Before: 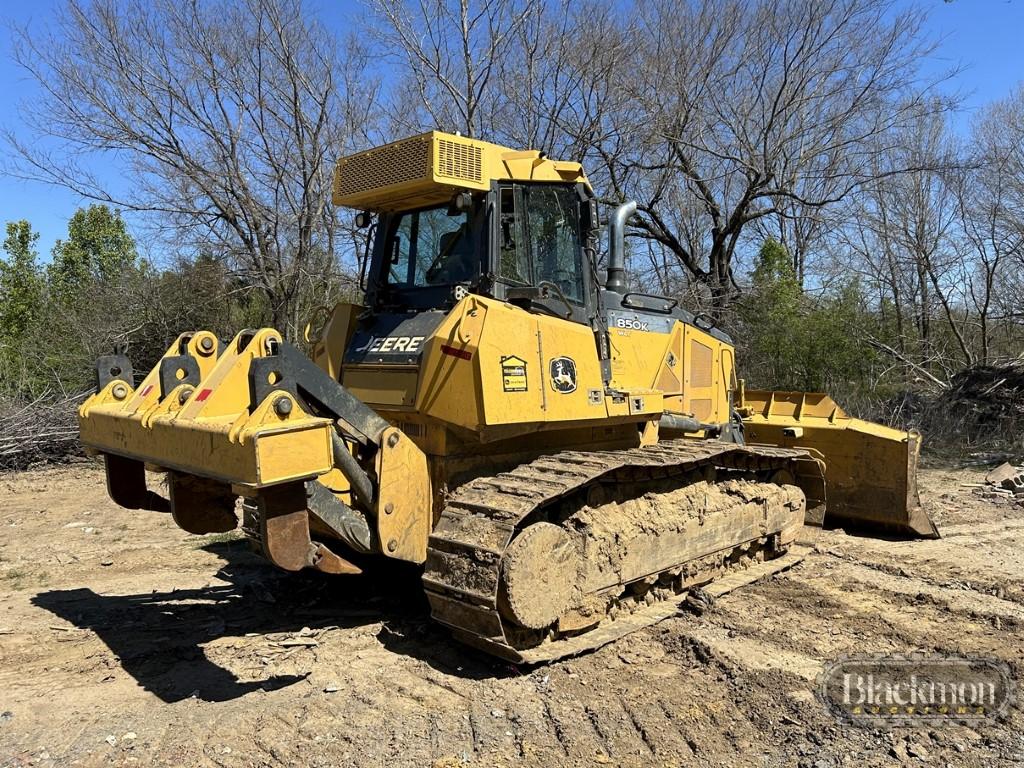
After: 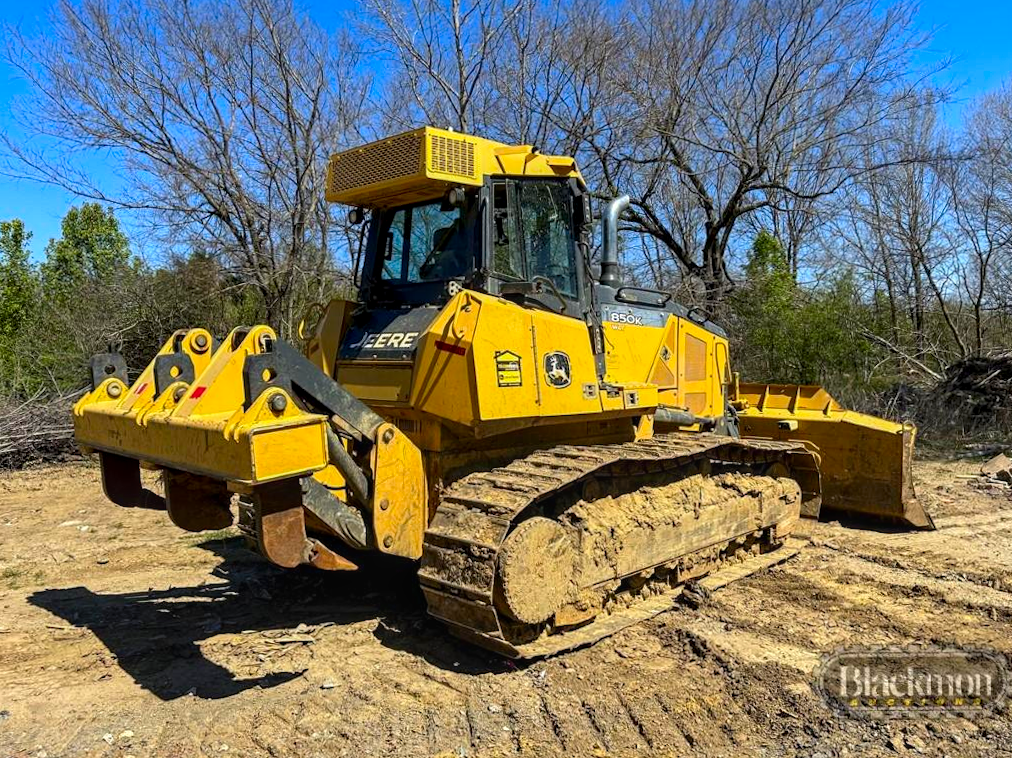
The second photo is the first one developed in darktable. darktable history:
contrast brightness saturation: saturation 0.5
local contrast: on, module defaults
rotate and perspective: rotation -0.45°, automatic cropping original format, crop left 0.008, crop right 0.992, crop top 0.012, crop bottom 0.988
